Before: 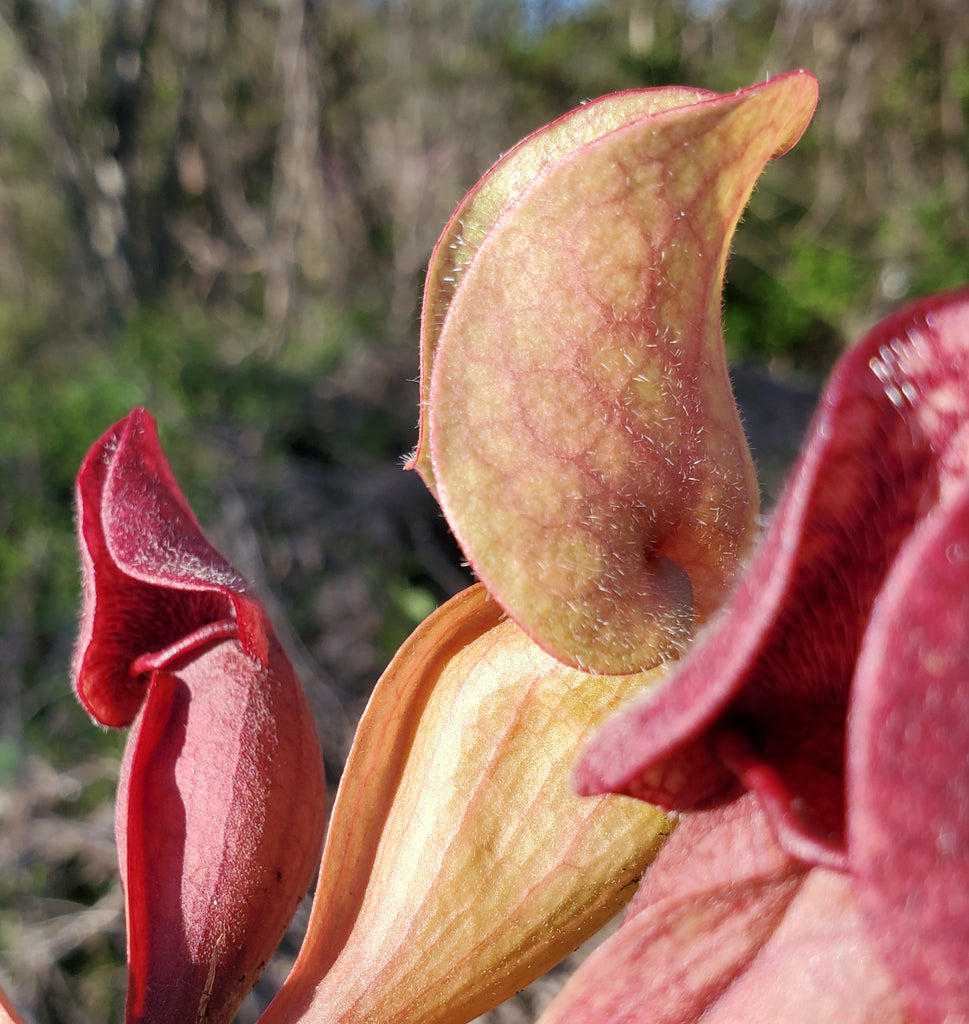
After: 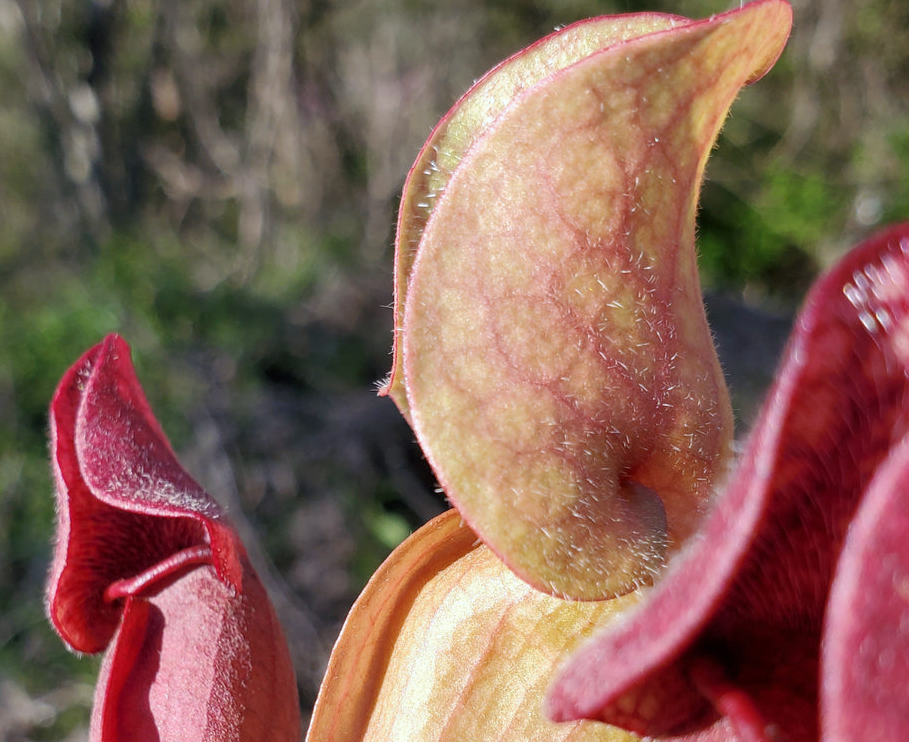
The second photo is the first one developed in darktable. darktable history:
white balance: red 0.976, blue 1.04
crop: left 2.737%, top 7.287%, right 3.421%, bottom 20.179%
